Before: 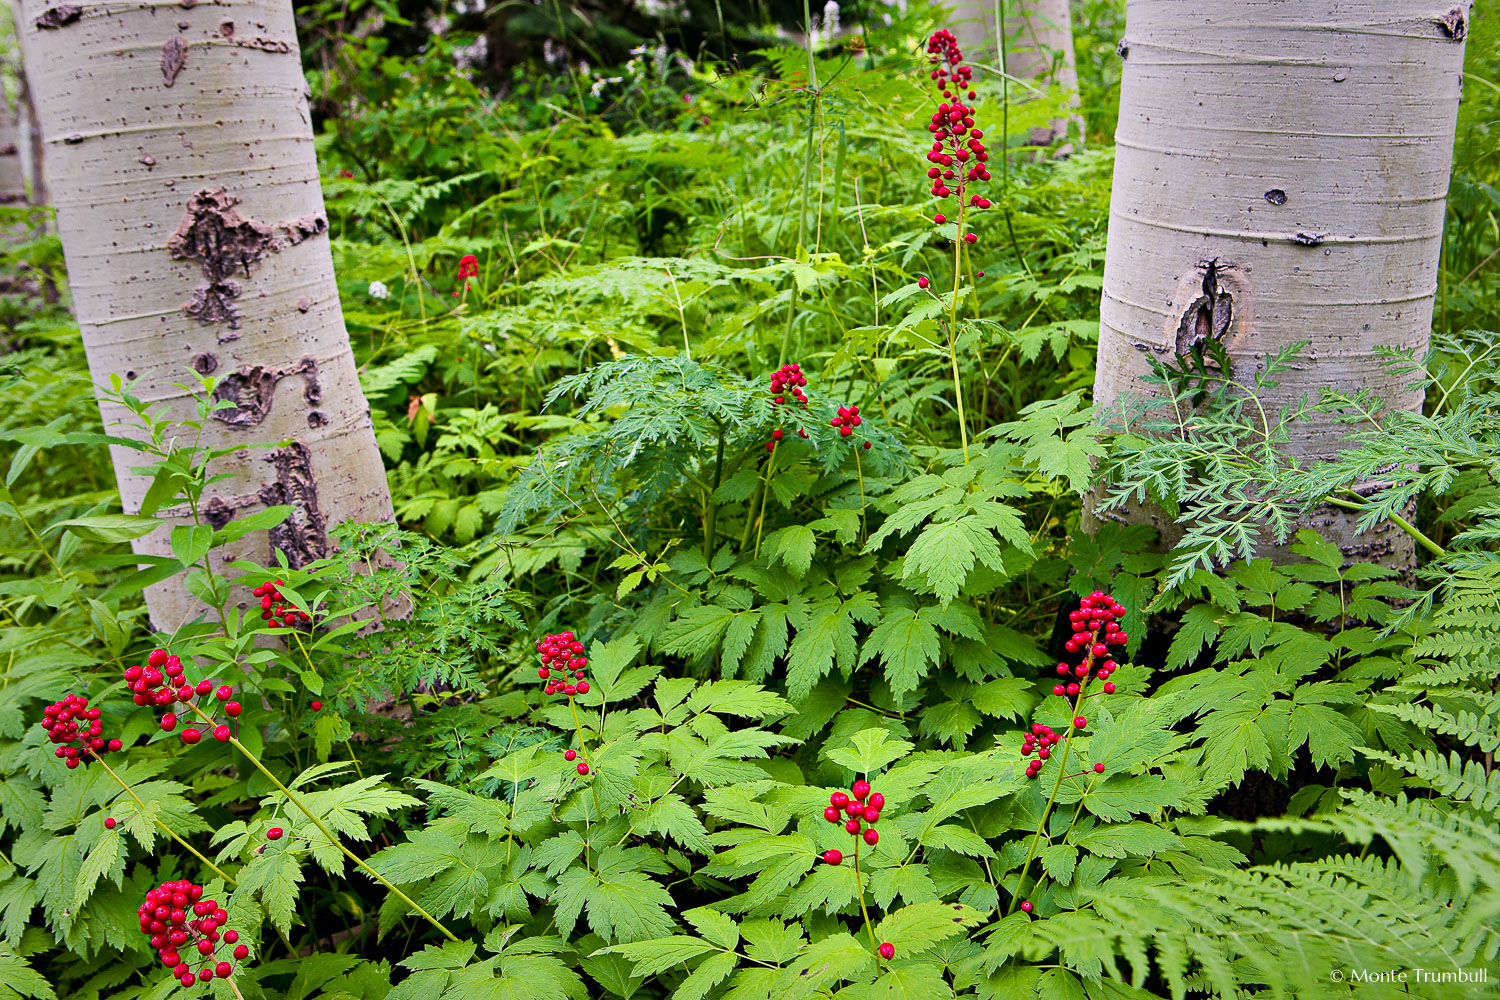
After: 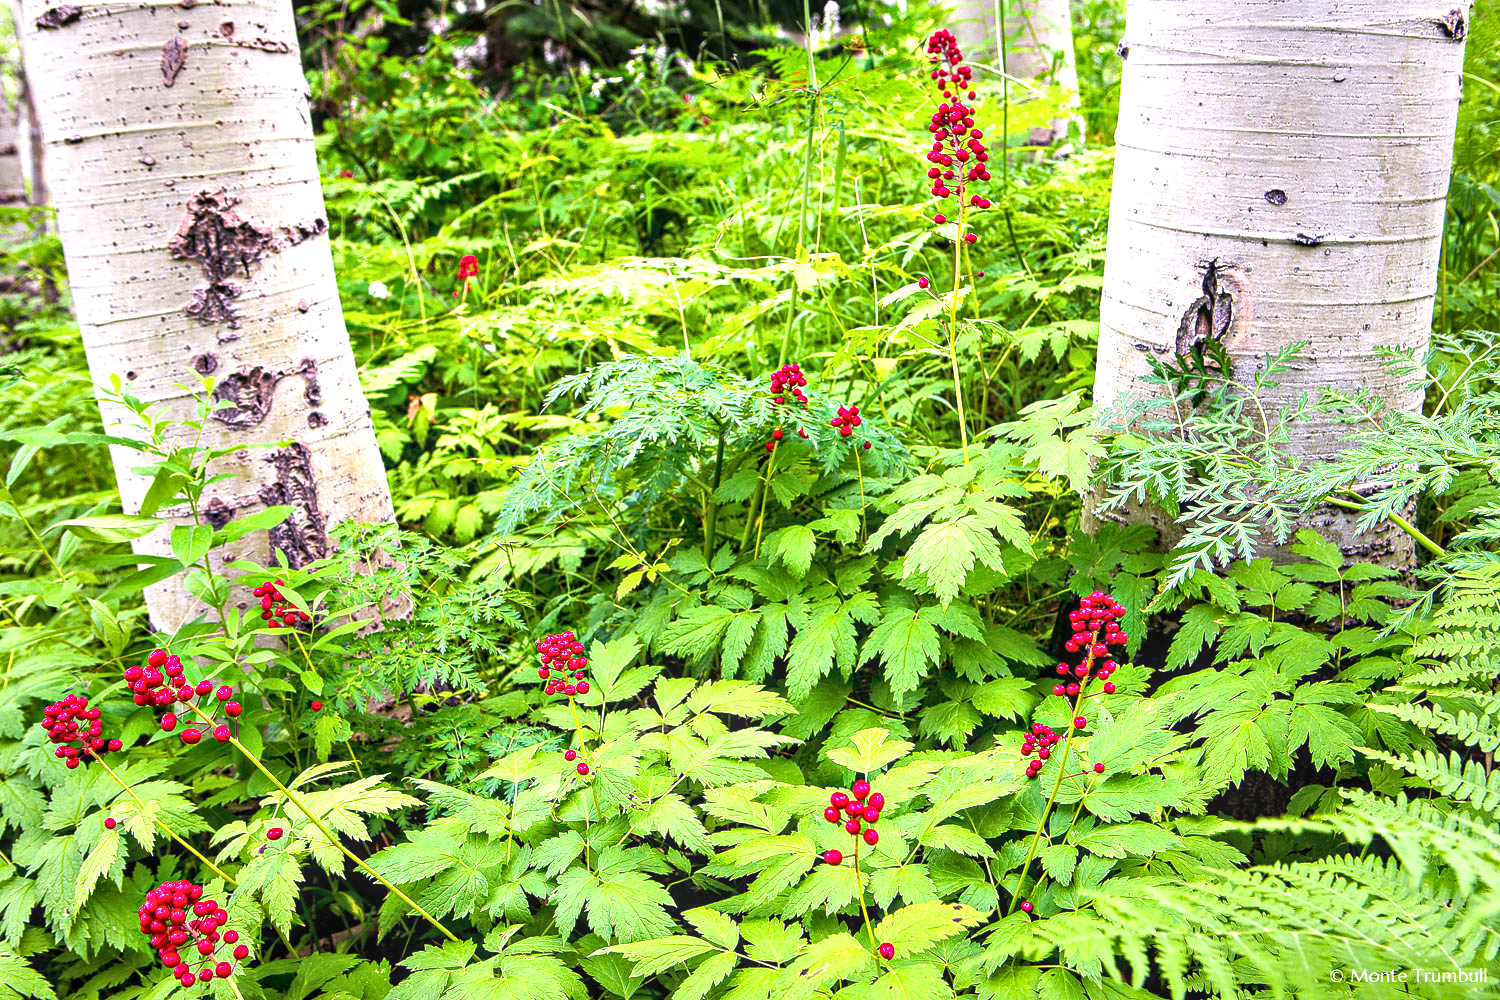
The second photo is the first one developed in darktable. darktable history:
exposure: black level correction 0, exposure 1.1 EV, compensate highlight preservation false
local contrast: on, module defaults
color balance rgb: on, module defaults
